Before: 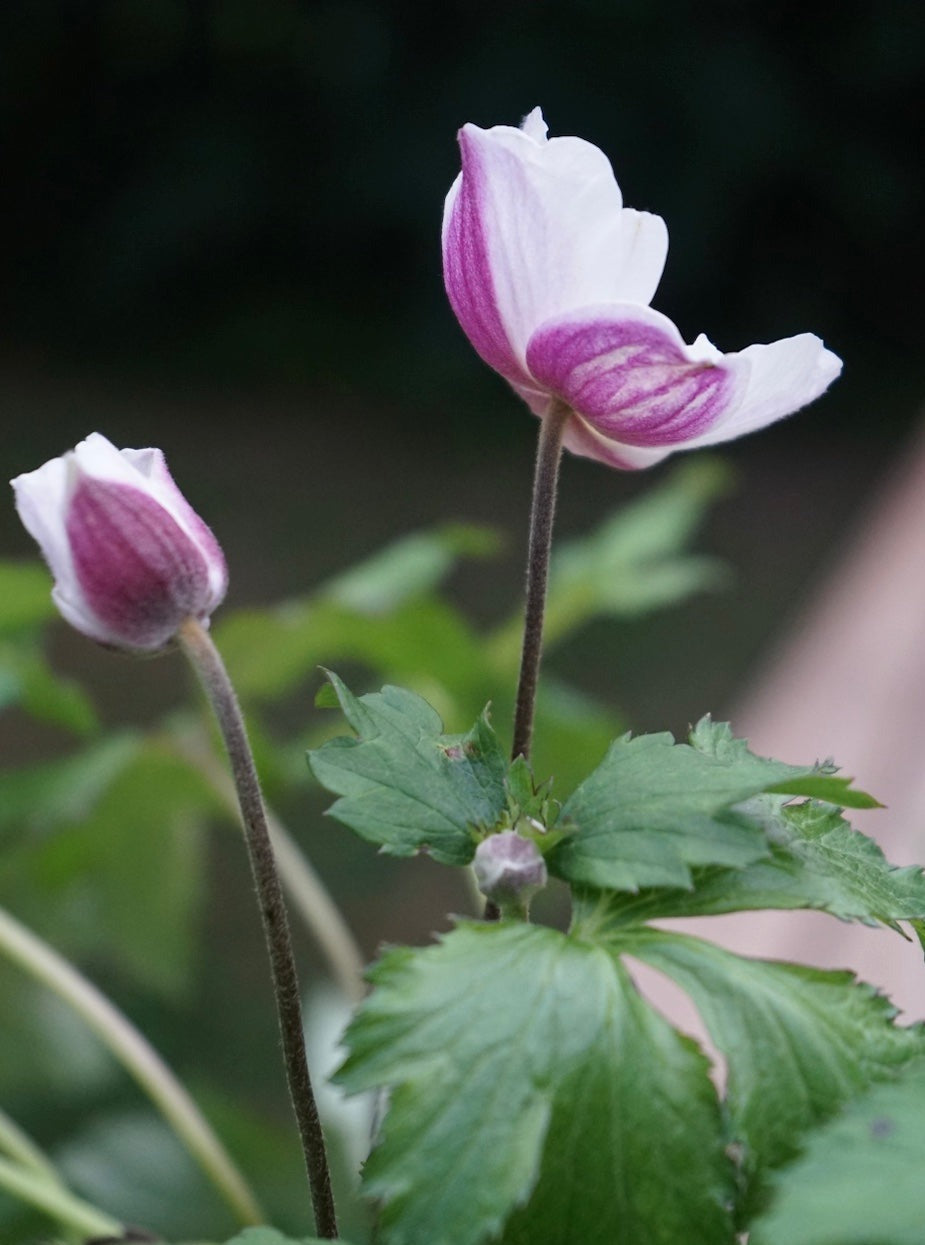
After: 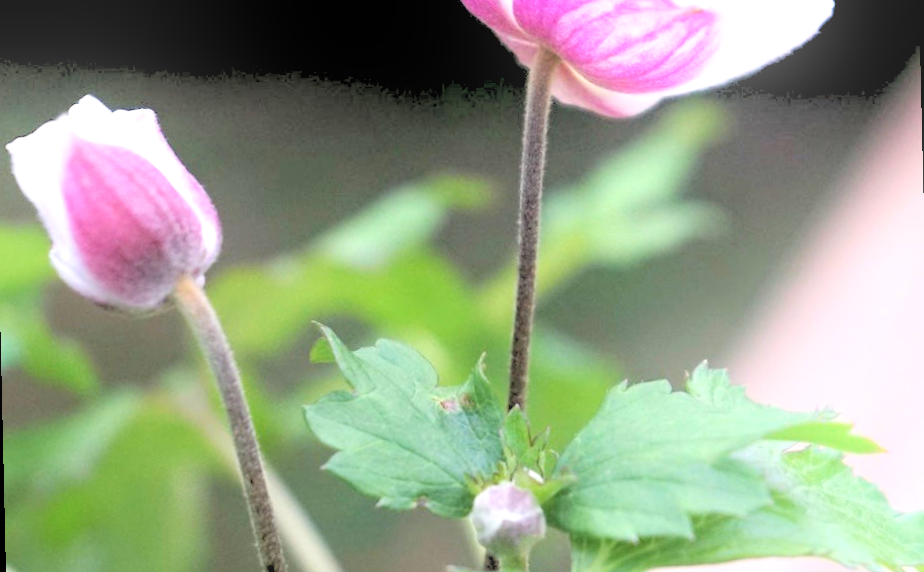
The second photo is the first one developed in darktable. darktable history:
crop and rotate: top 26.056%, bottom 25.543%
bloom: size 16%, threshold 98%, strength 20%
exposure: black level correction 0, exposure 1 EV, compensate exposure bias true, compensate highlight preservation false
rgb levels: levels [[0.027, 0.429, 0.996], [0, 0.5, 1], [0, 0.5, 1]]
rotate and perspective: rotation -1.32°, lens shift (horizontal) -0.031, crop left 0.015, crop right 0.985, crop top 0.047, crop bottom 0.982
white balance: emerald 1
